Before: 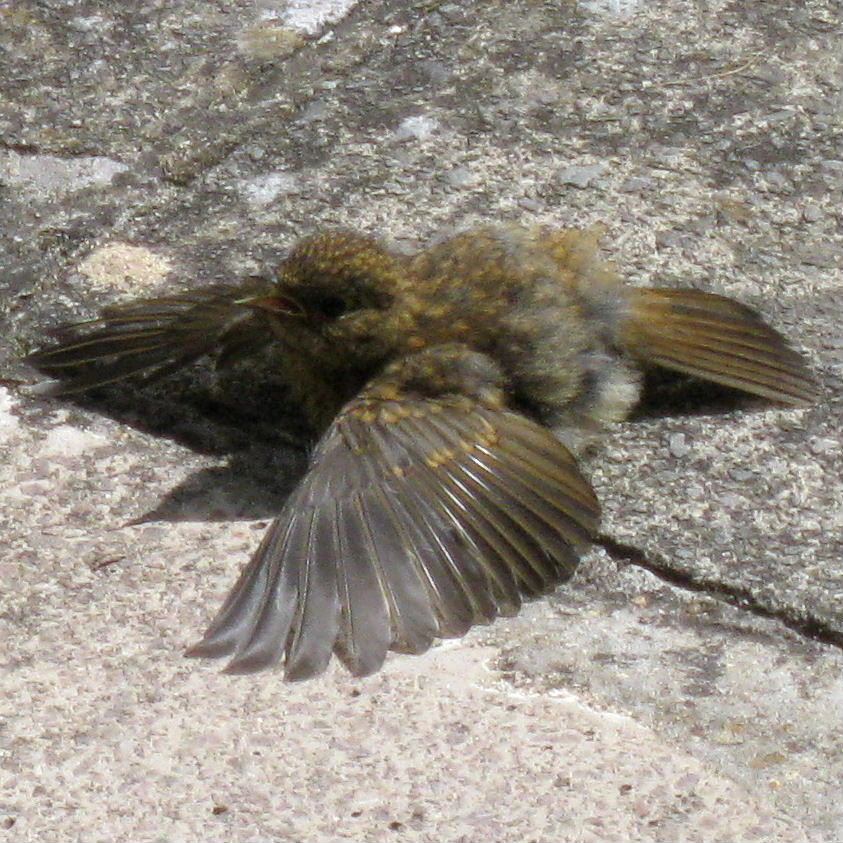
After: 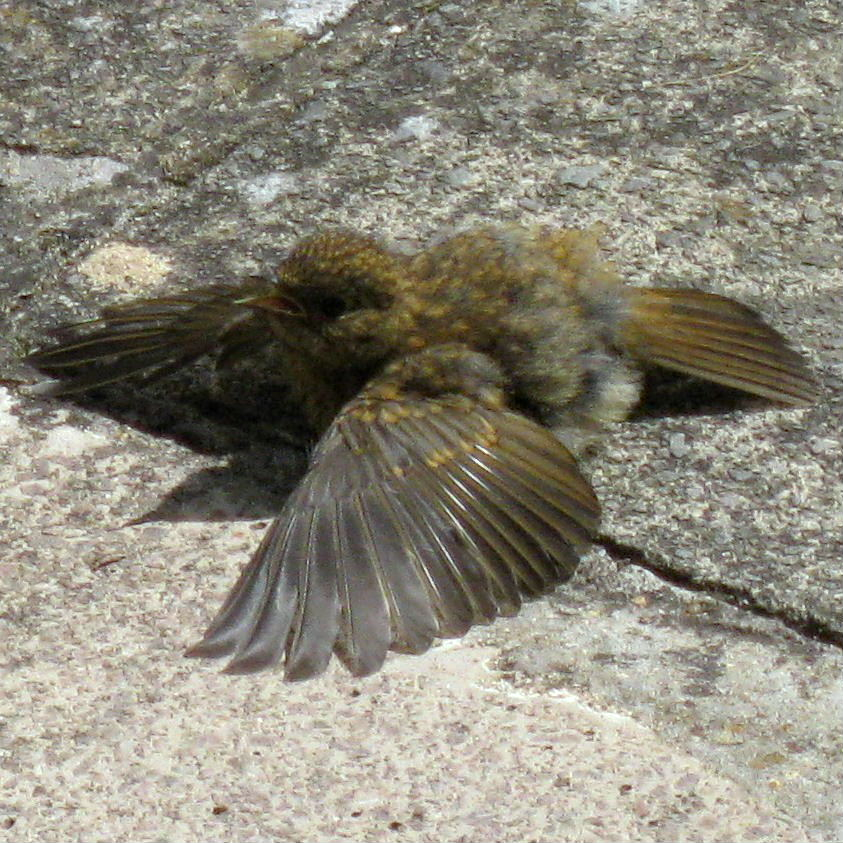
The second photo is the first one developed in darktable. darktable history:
exposure: compensate exposure bias true, compensate highlight preservation false
color correction: highlights a* -2.68, highlights b* 2.57
haze removal: compatibility mode true, adaptive false
